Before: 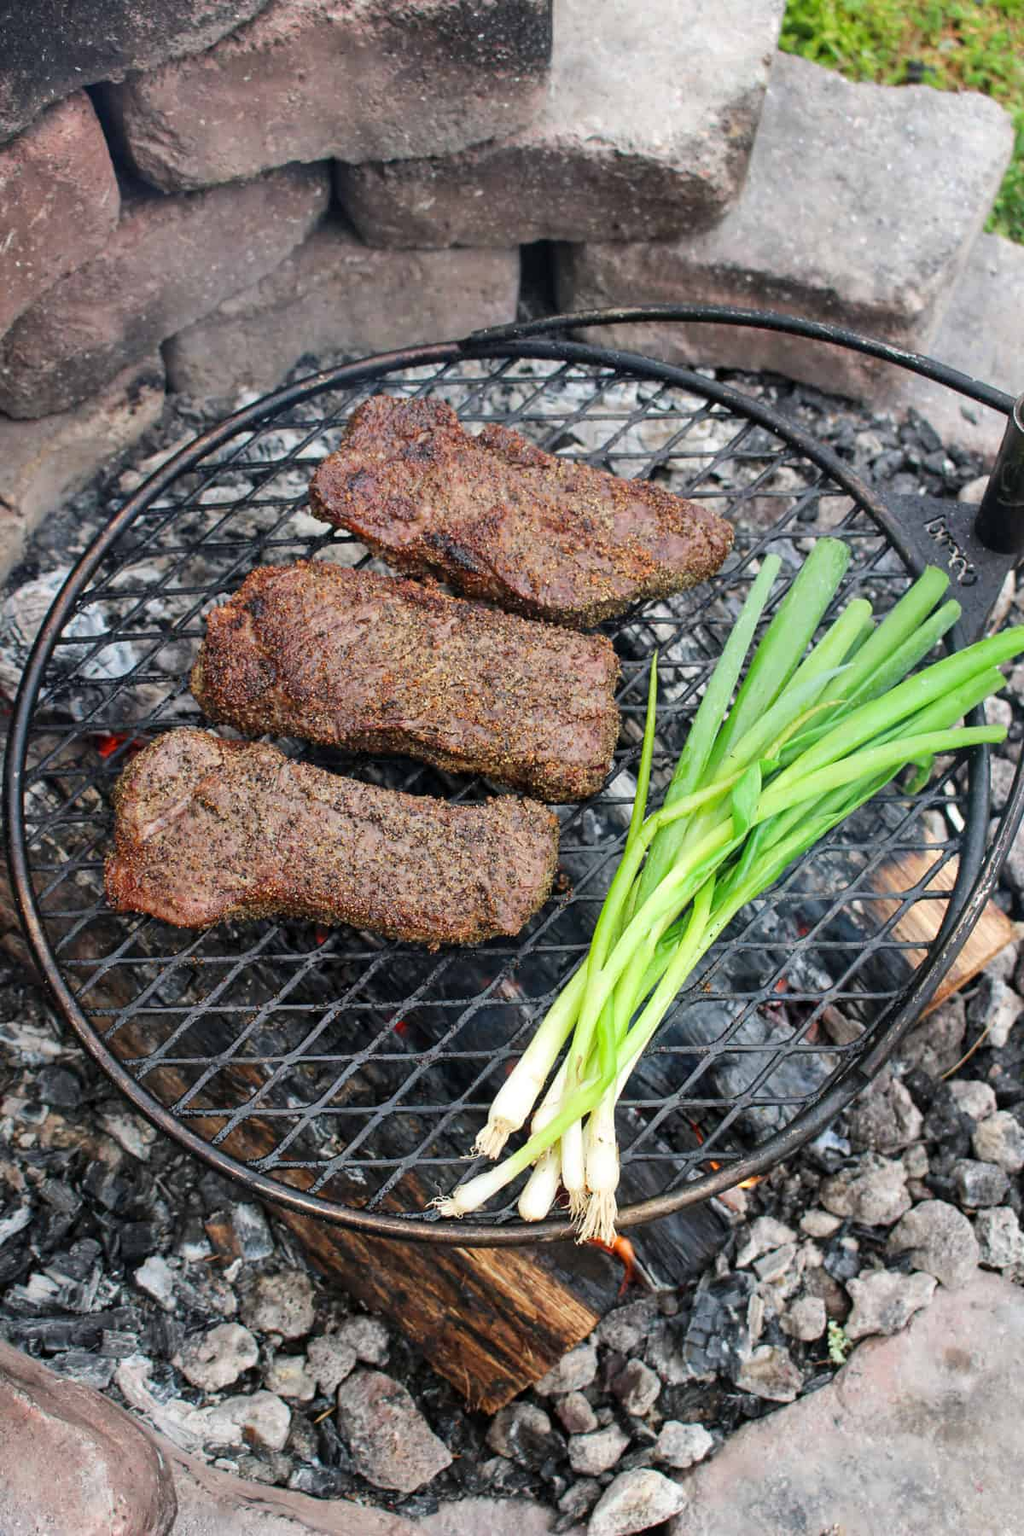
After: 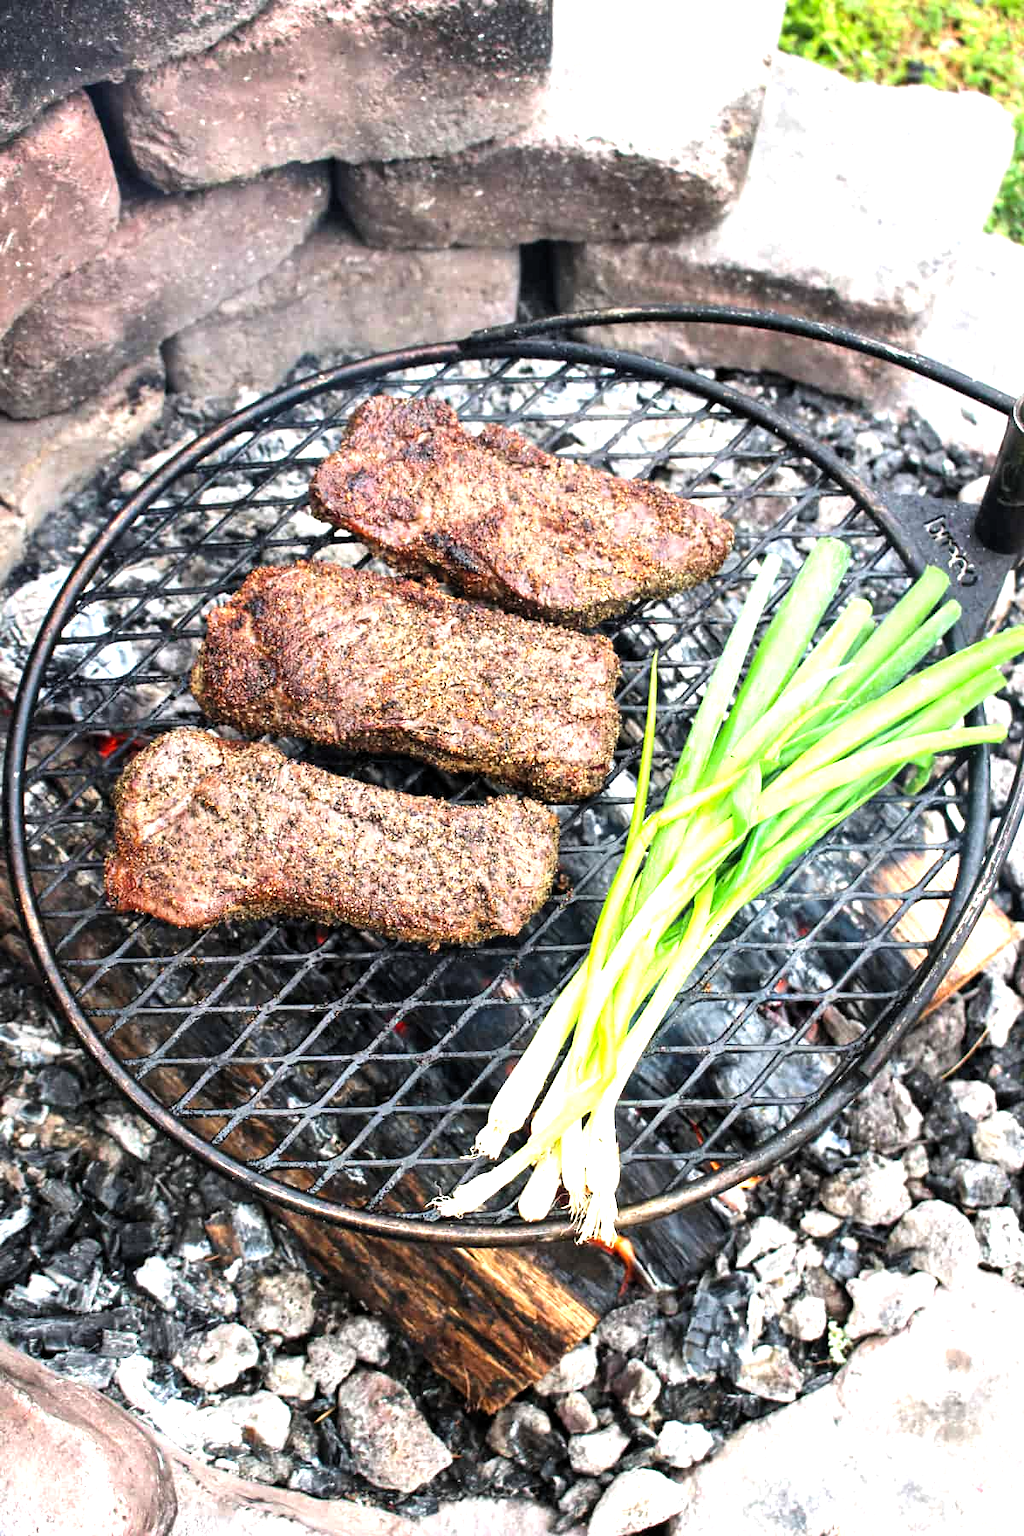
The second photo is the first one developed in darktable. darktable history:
contrast brightness saturation: saturation -0.04
levels: levels [0.012, 0.367, 0.697]
white balance: emerald 1
